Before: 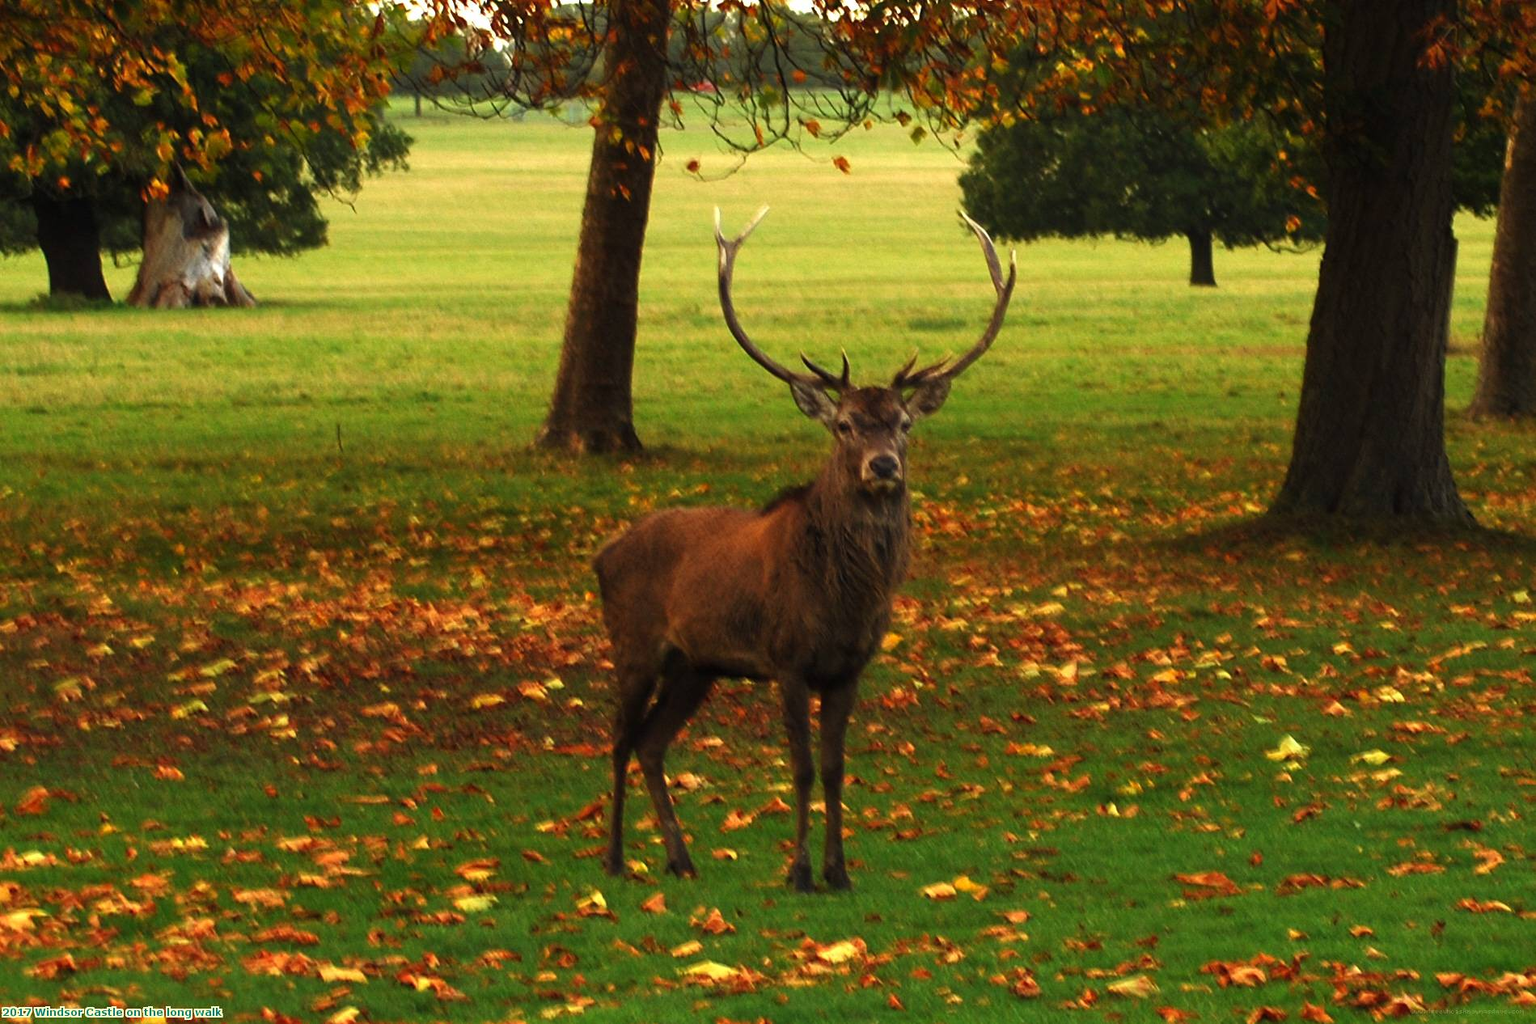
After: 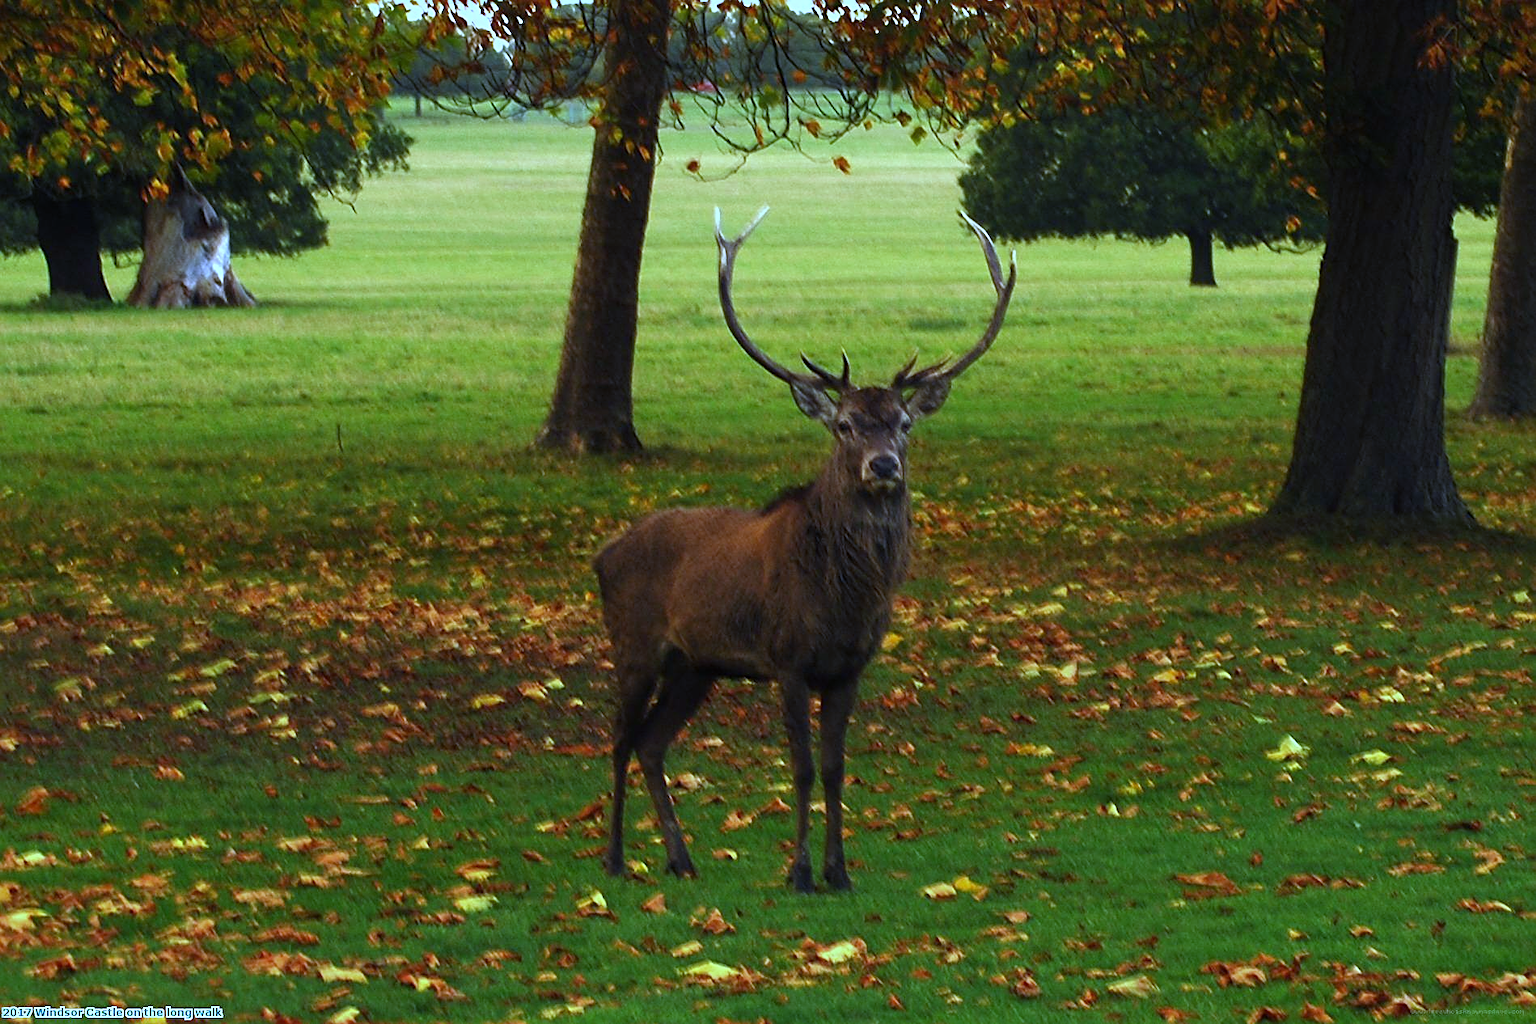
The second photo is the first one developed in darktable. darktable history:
sharpen: on, module defaults
exposure: compensate highlight preservation false
white balance: red 0.766, blue 1.537
